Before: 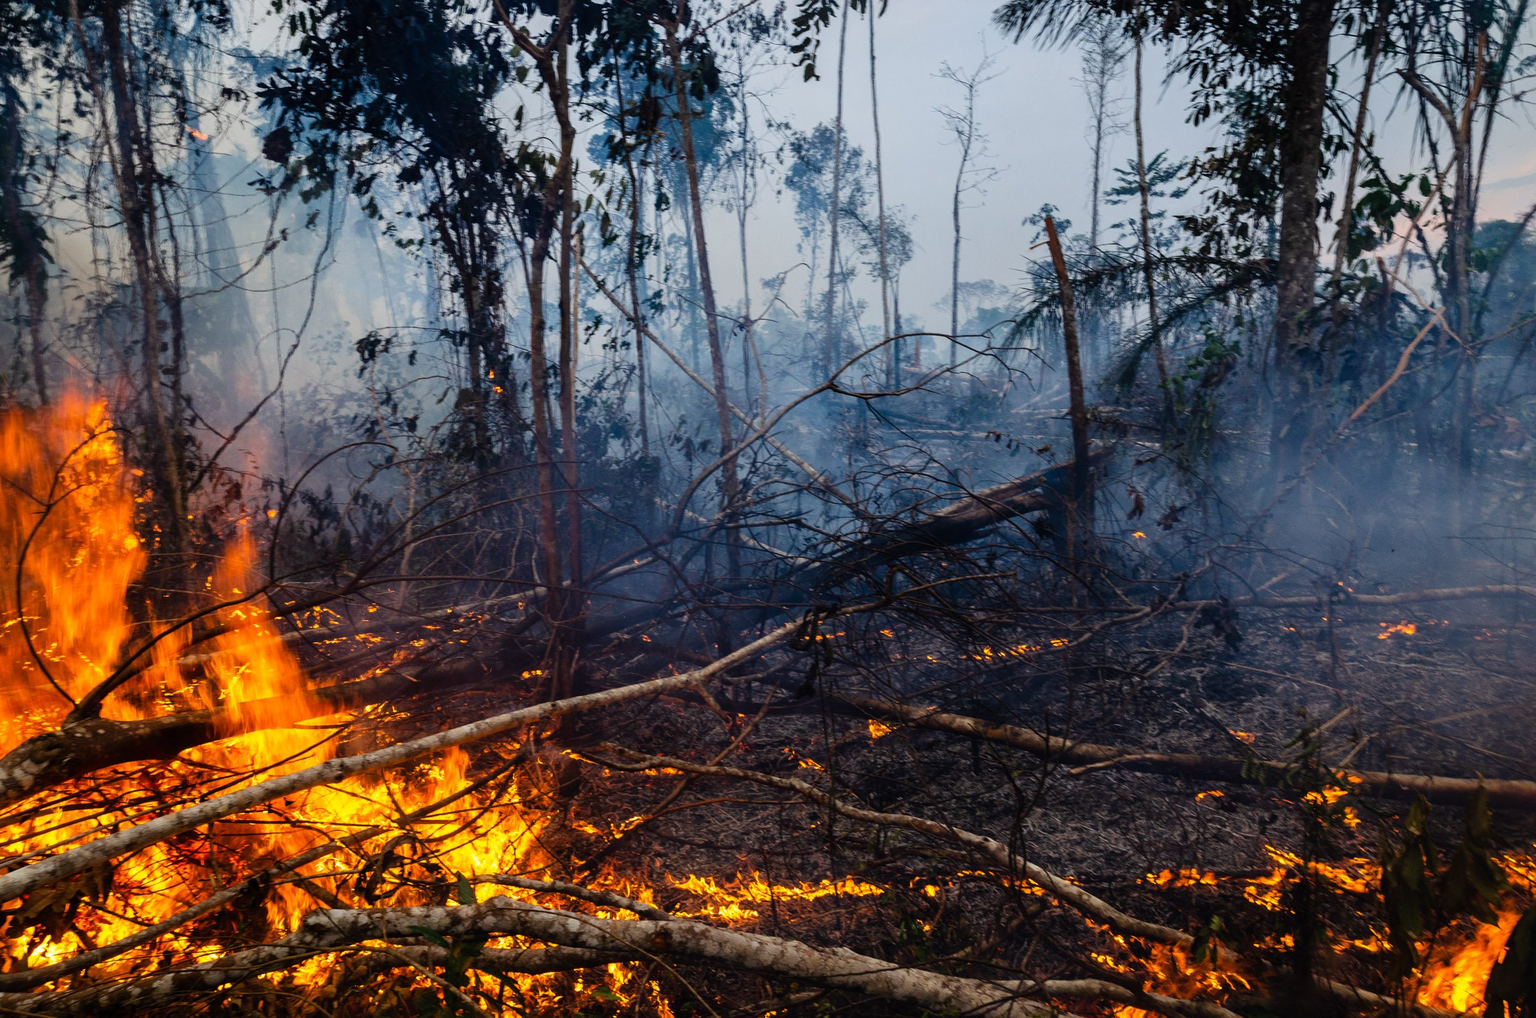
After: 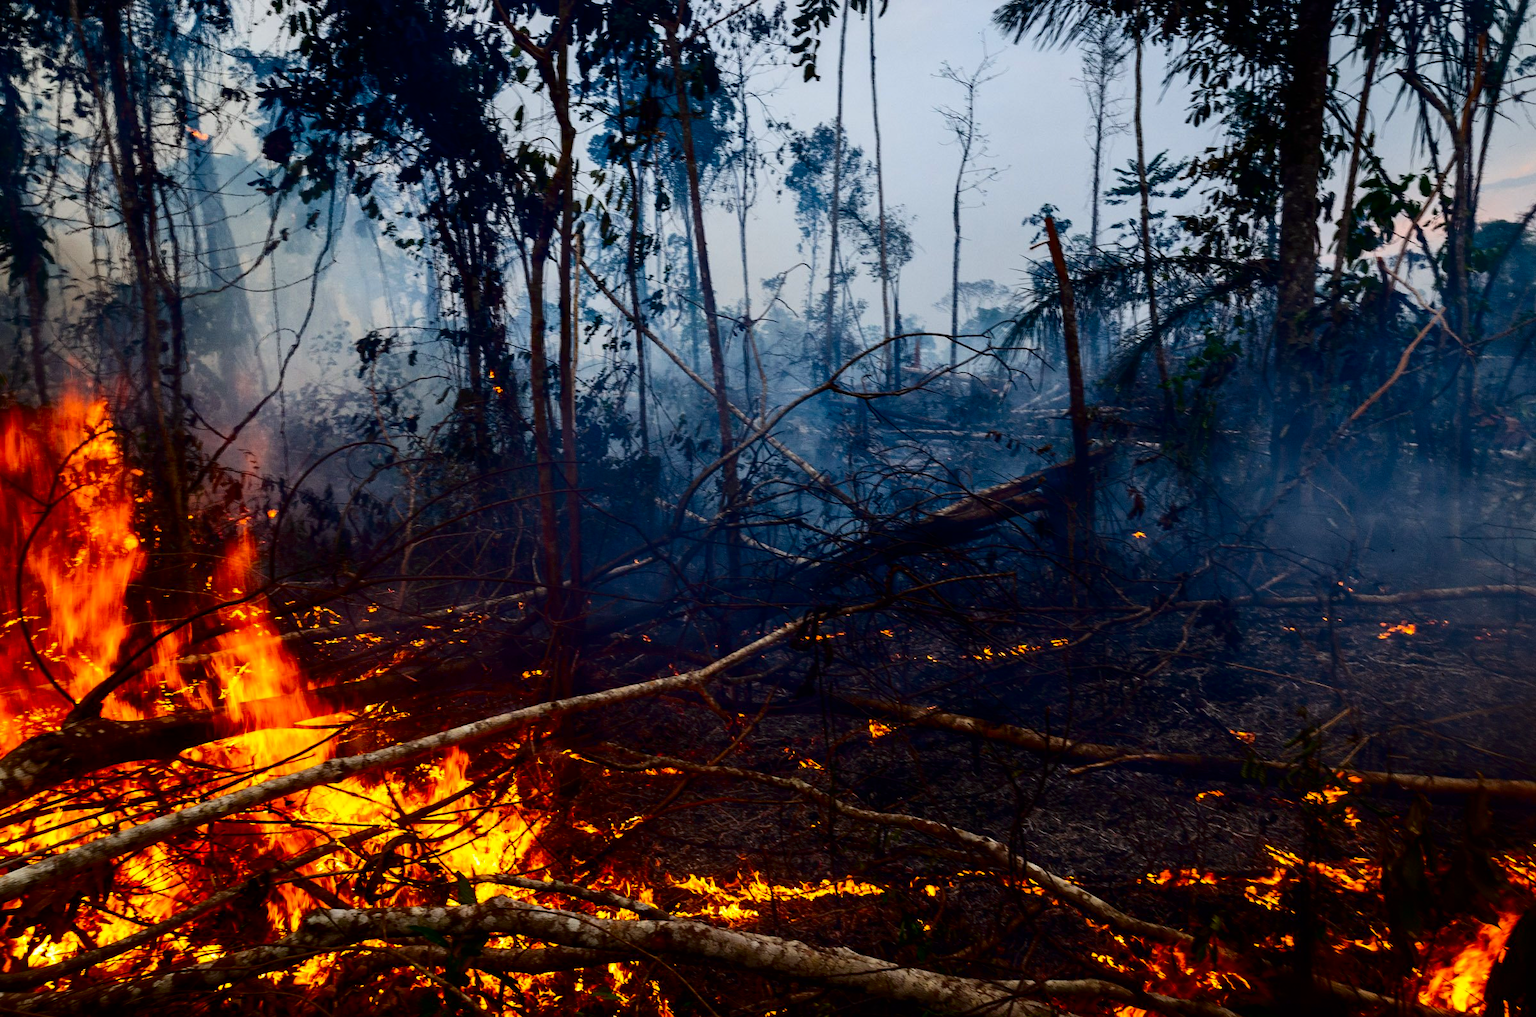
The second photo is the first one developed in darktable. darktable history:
contrast brightness saturation: contrast 0.223, brightness -0.191, saturation 0.233
